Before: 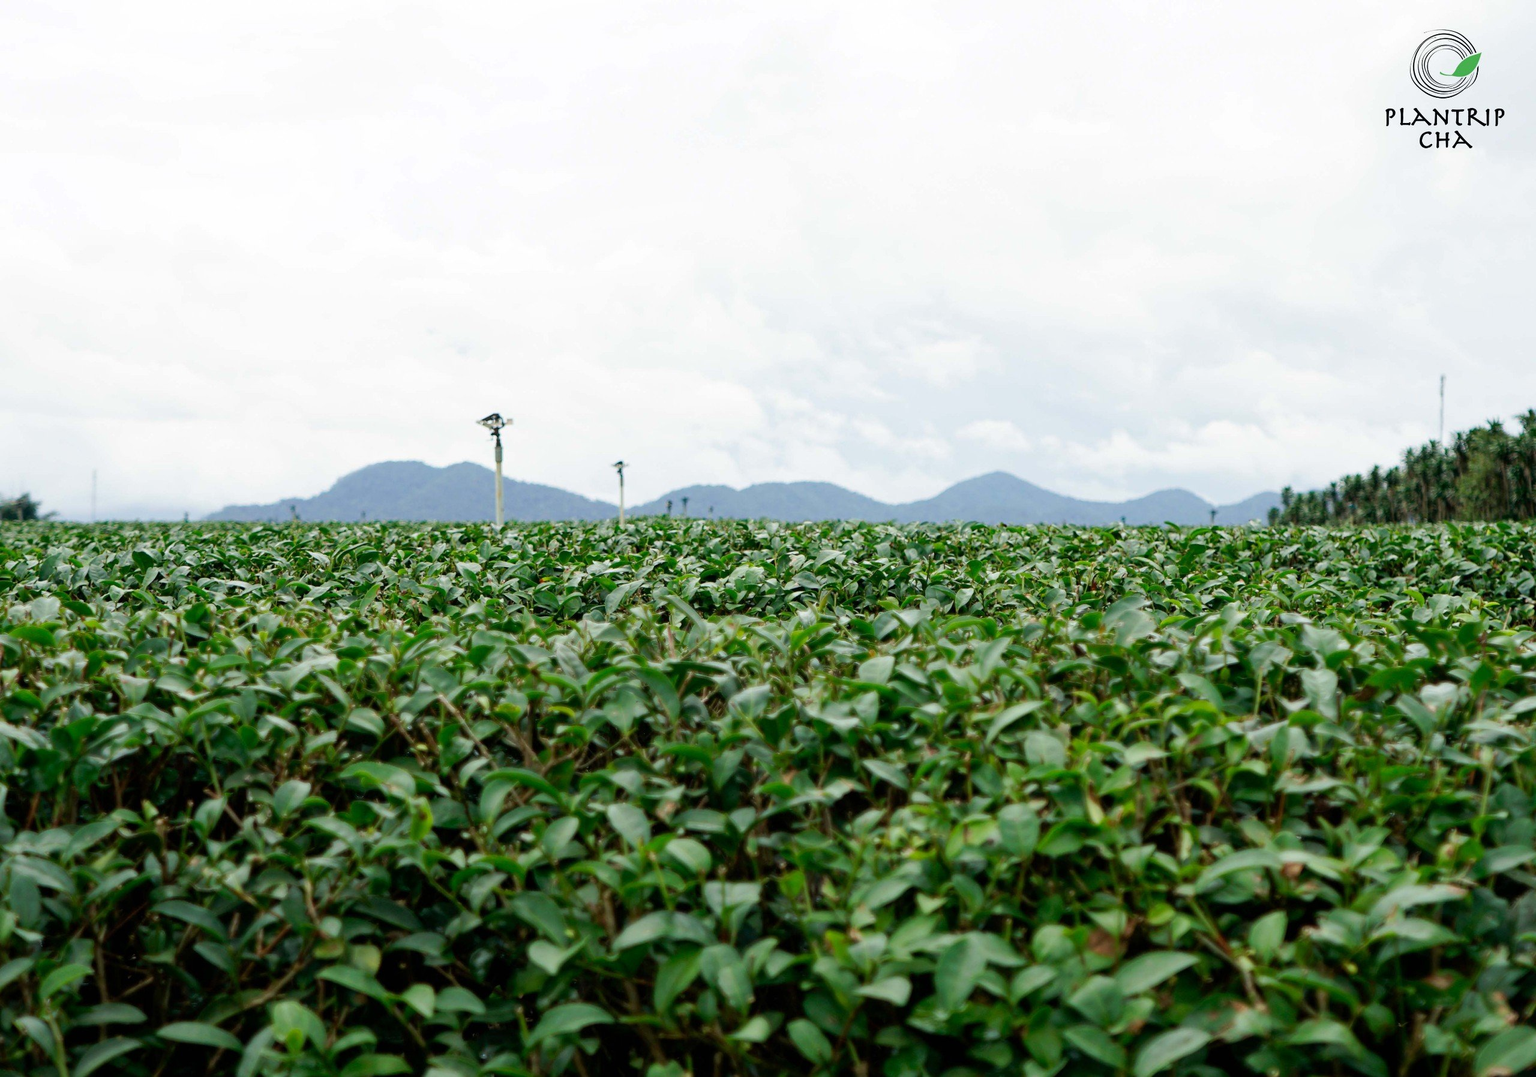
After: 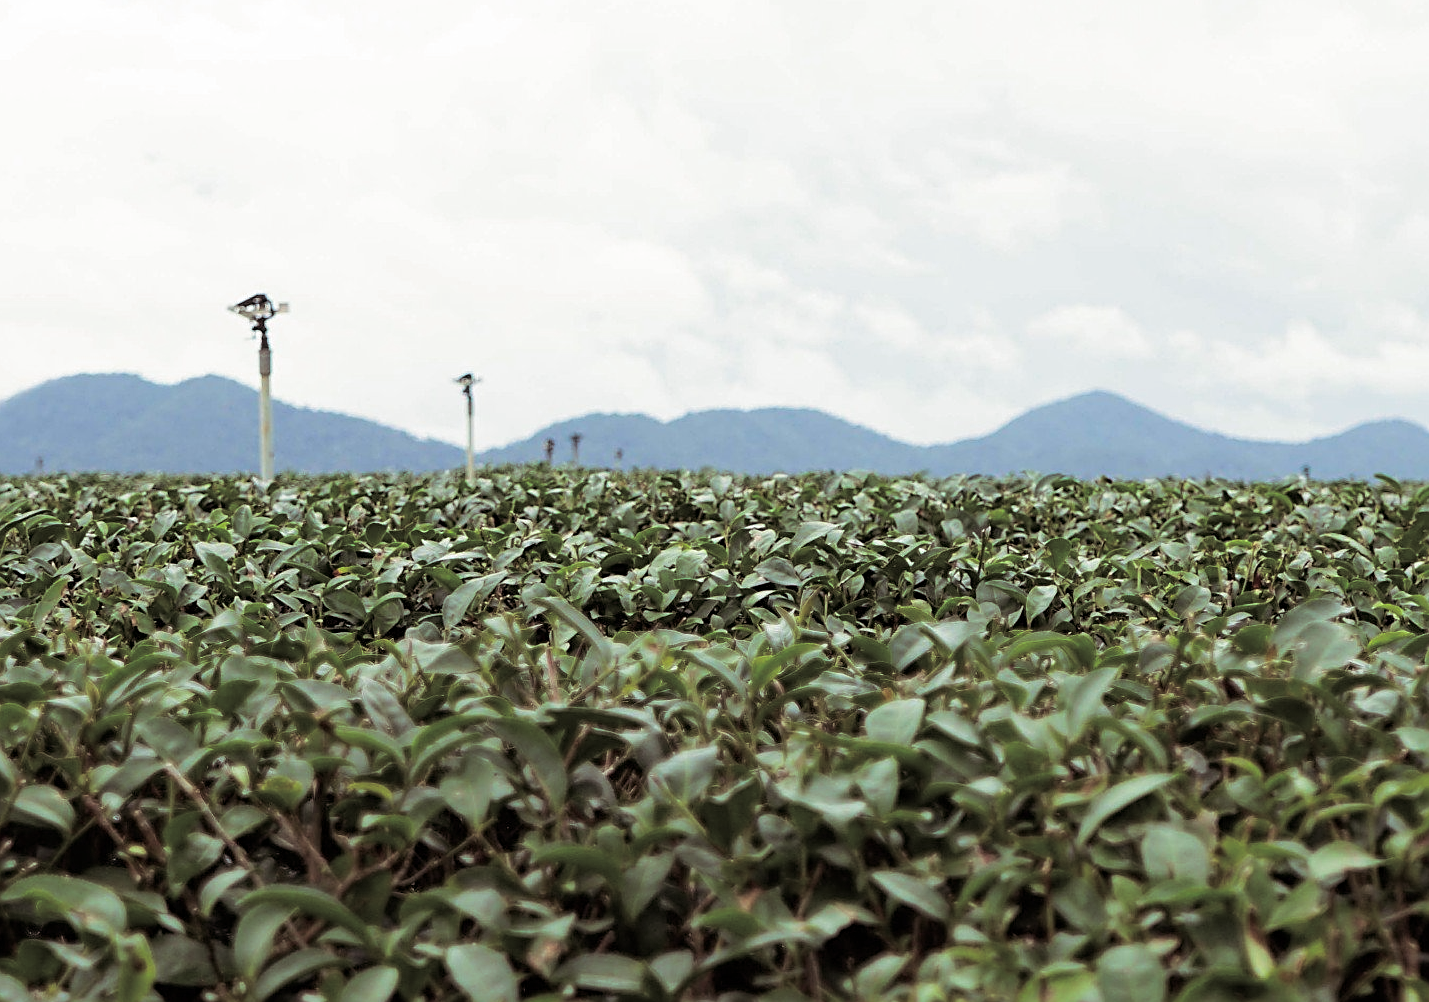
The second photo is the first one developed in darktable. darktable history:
split-toning: shadows › saturation 0.24, highlights › hue 54°, highlights › saturation 0.24
sharpen: on, module defaults
crop and rotate: left 22.13%, top 22.054%, right 22.026%, bottom 22.102%
